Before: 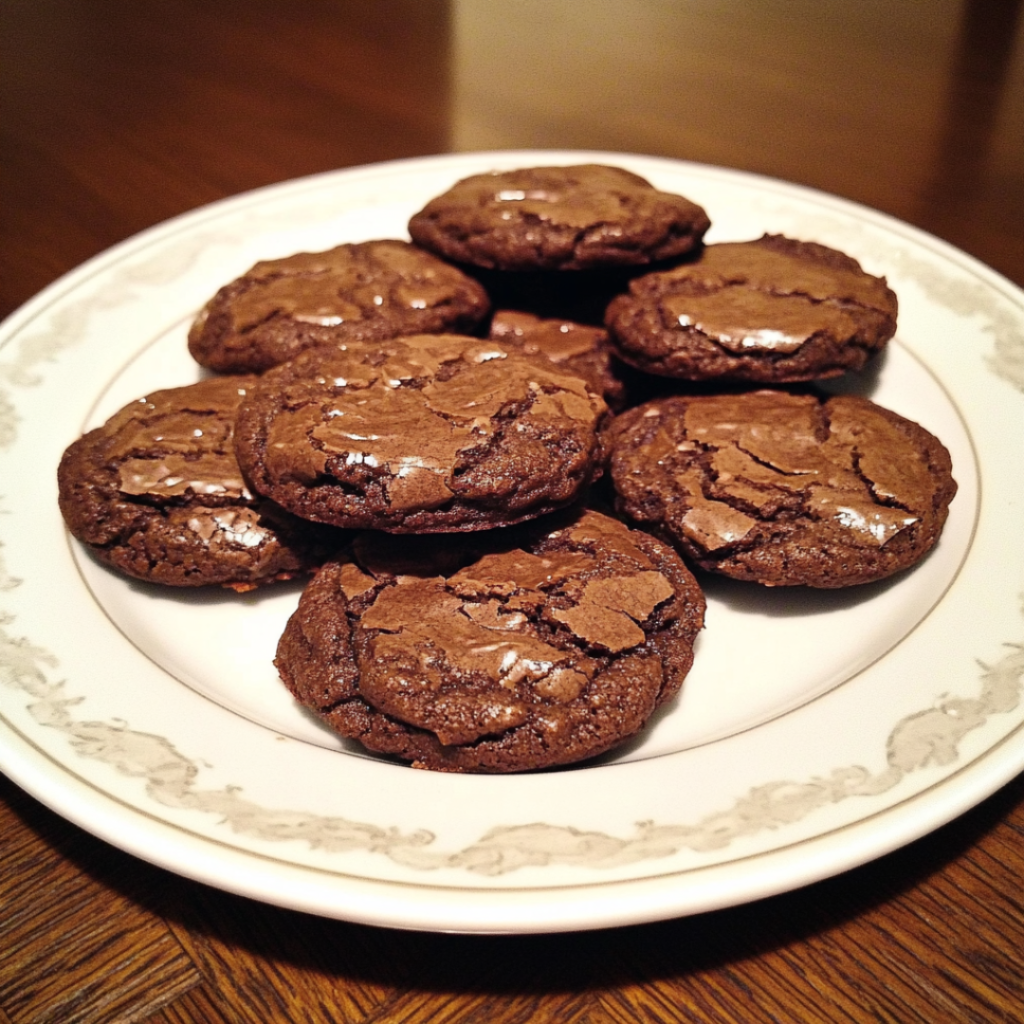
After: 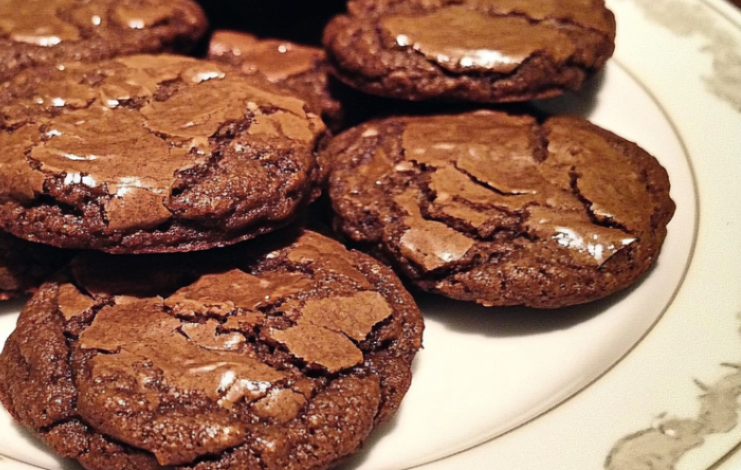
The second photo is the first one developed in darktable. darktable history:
shadows and highlights: soften with gaussian
crop and rotate: left 27.557%, top 27.369%, bottom 26.694%
color correction: highlights b* 0.041
